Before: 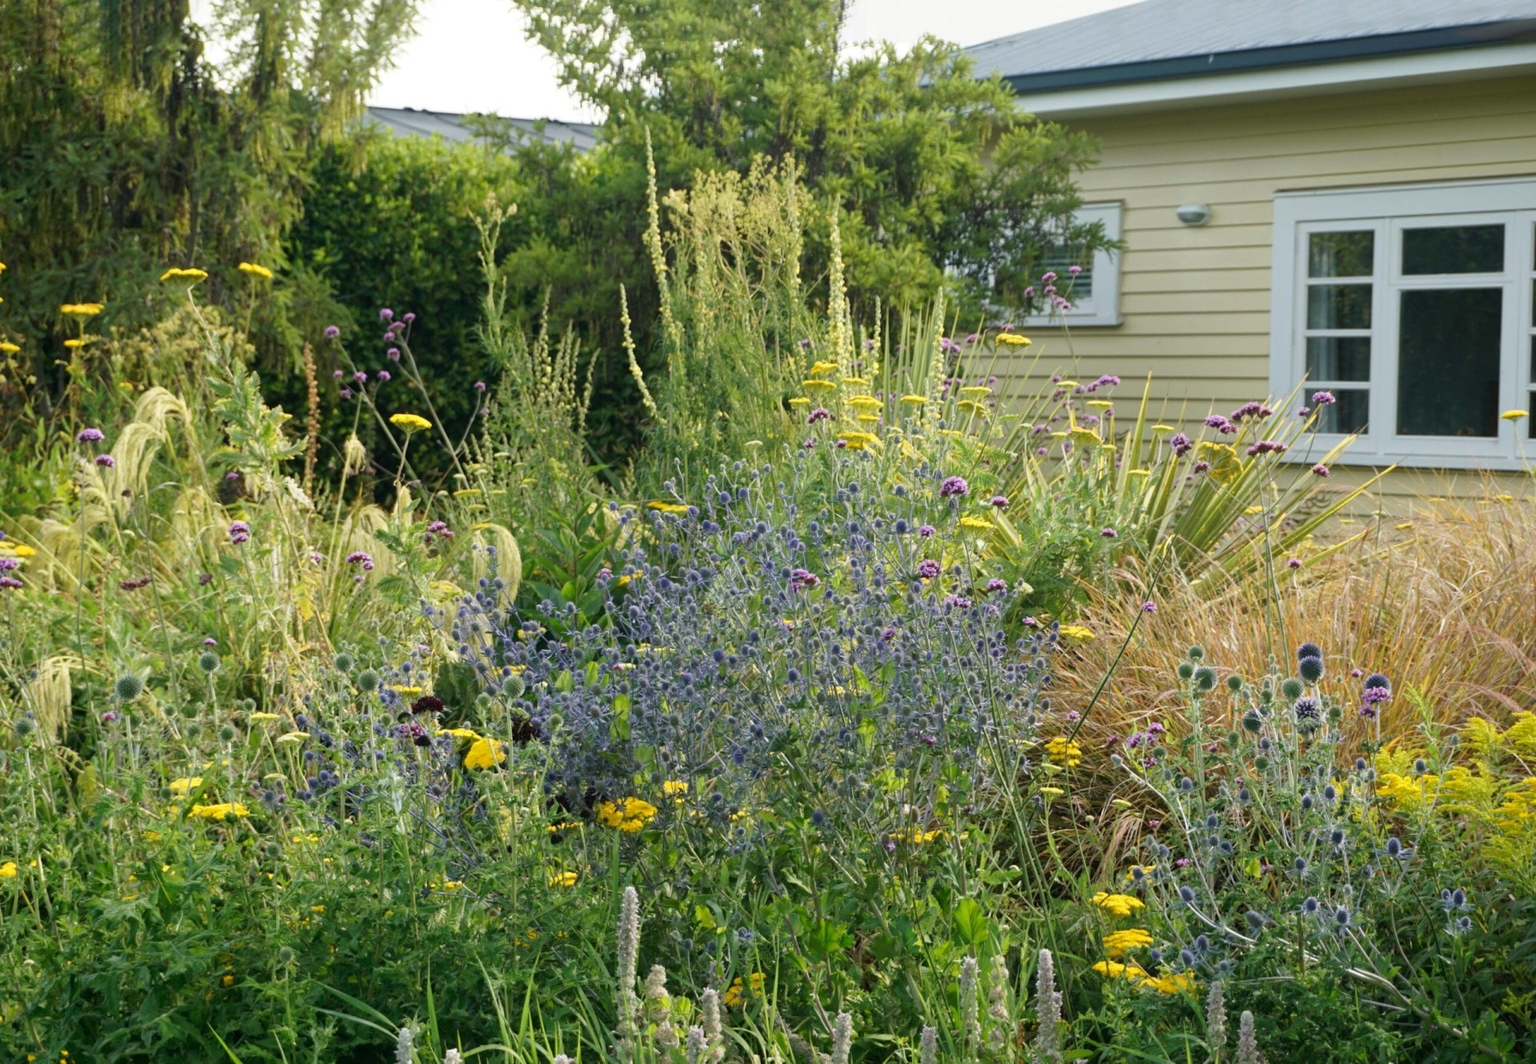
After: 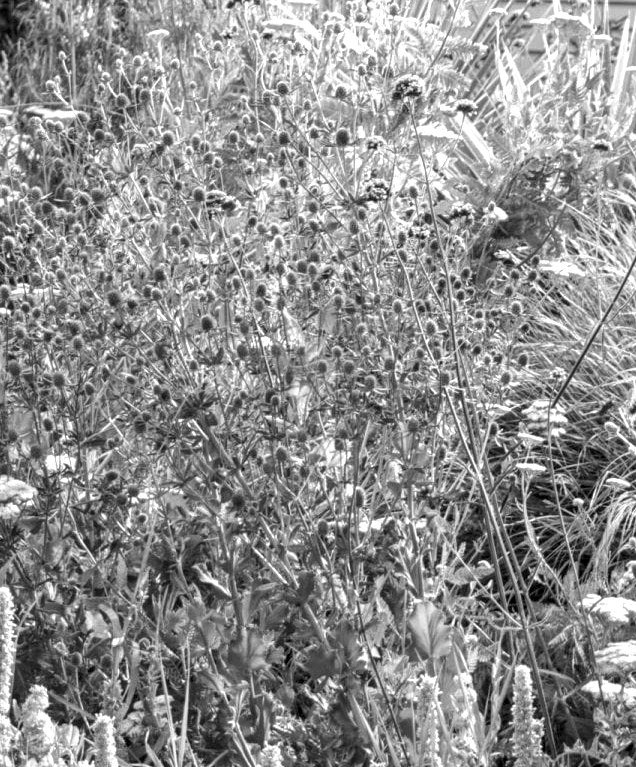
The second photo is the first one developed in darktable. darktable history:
crop: left 40.878%, top 39.176%, right 25.993%, bottom 3.081%
local contrast: detail 150%
monochrome: on, module defaults
exposure: black level correction 0, exposure 0.68 EV, compensate exposure bias true, compensate highlight preservation false
